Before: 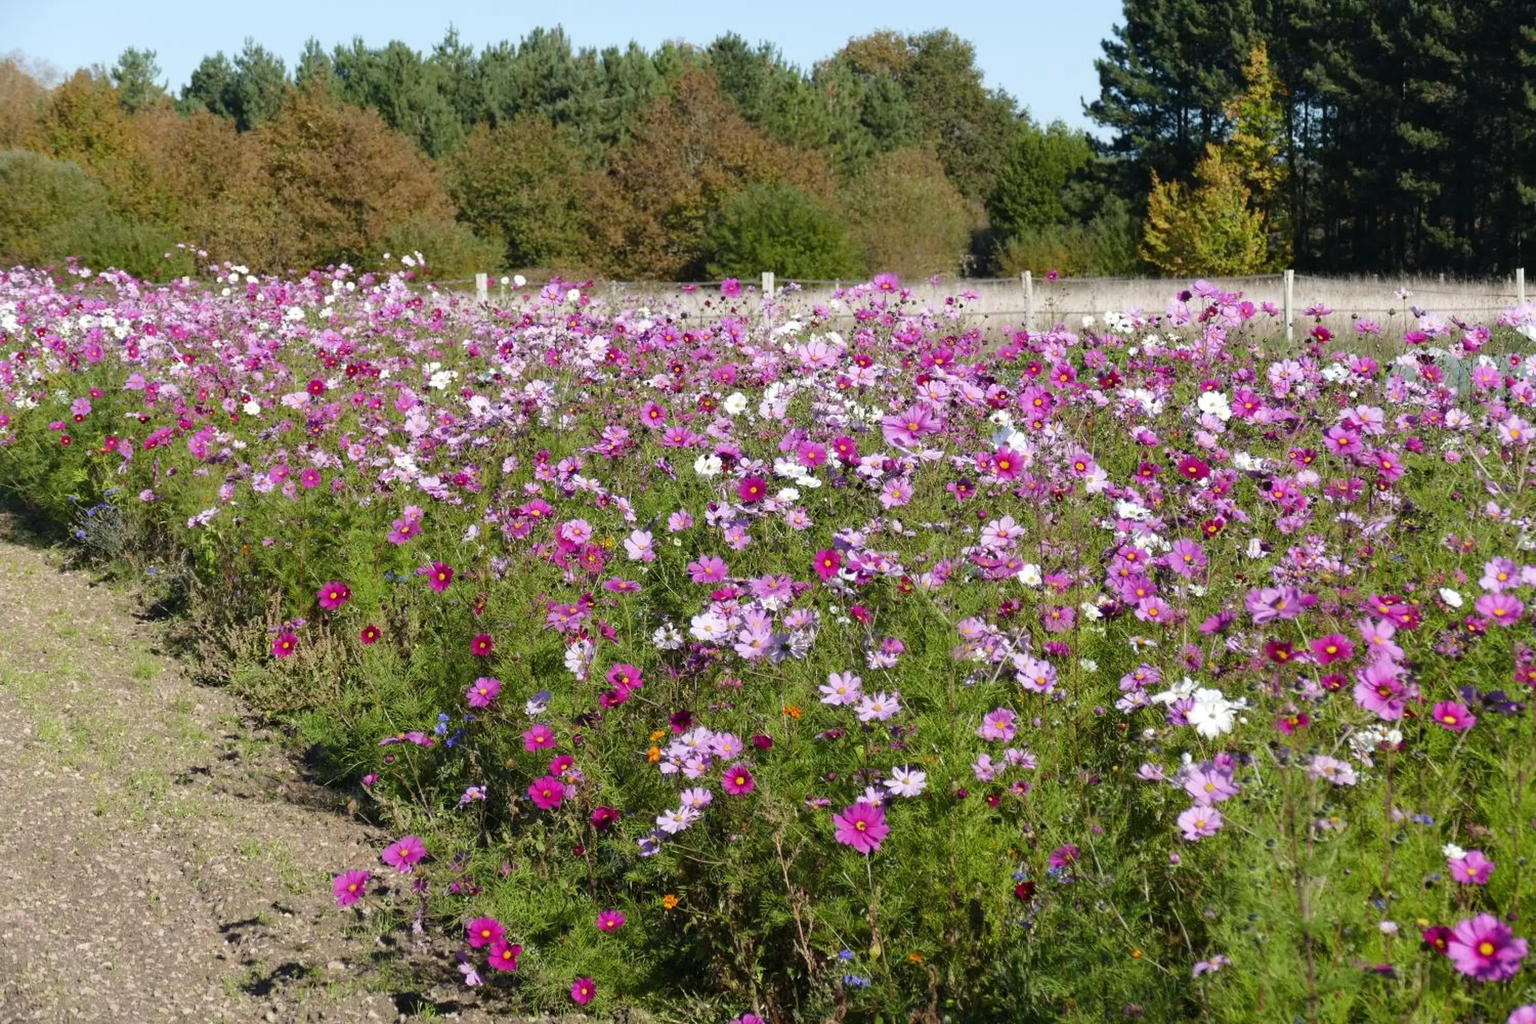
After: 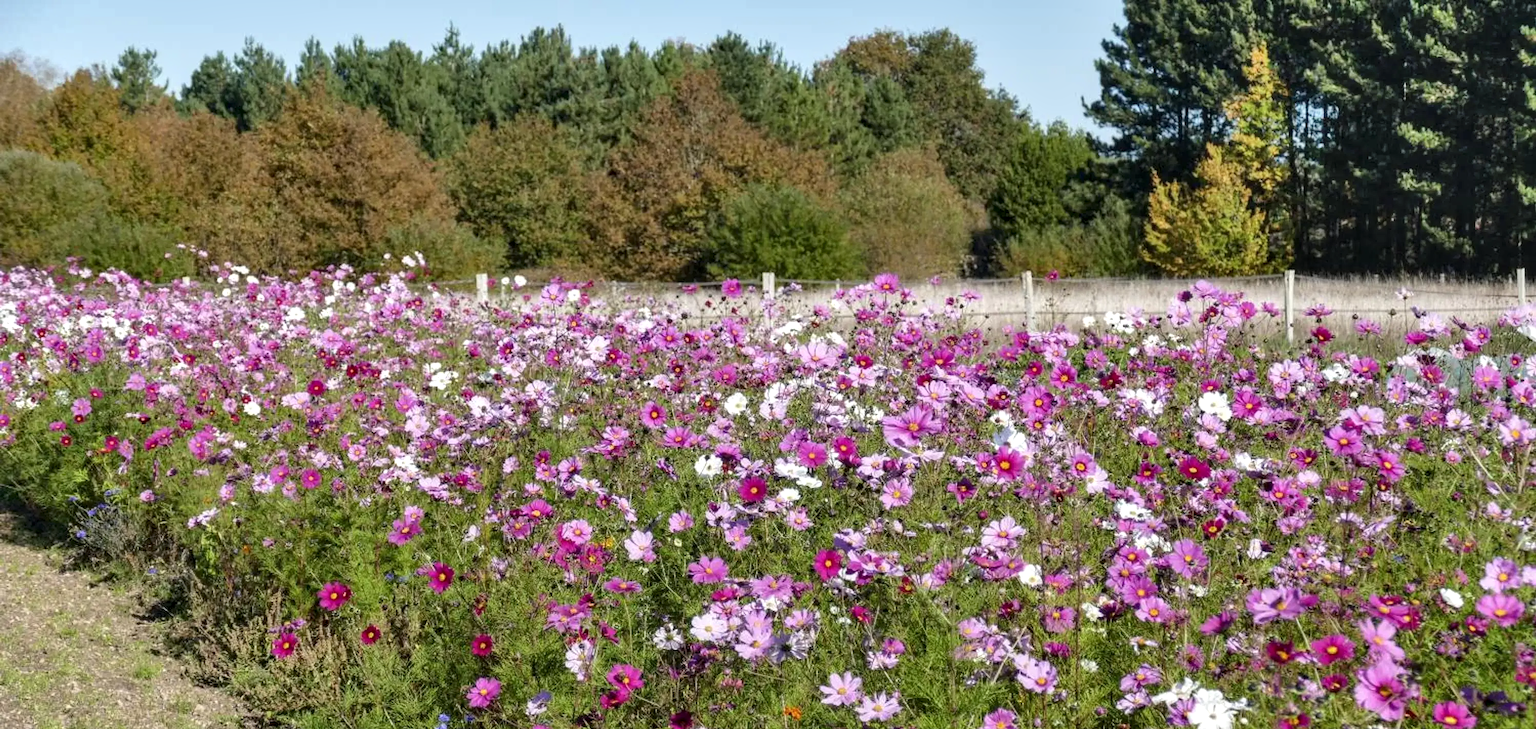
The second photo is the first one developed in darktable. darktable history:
shadows and highlights: shadows 59.46, soften with gaussian
crop: right 0%, bottom 28.796%
local contrast: detail 130%
